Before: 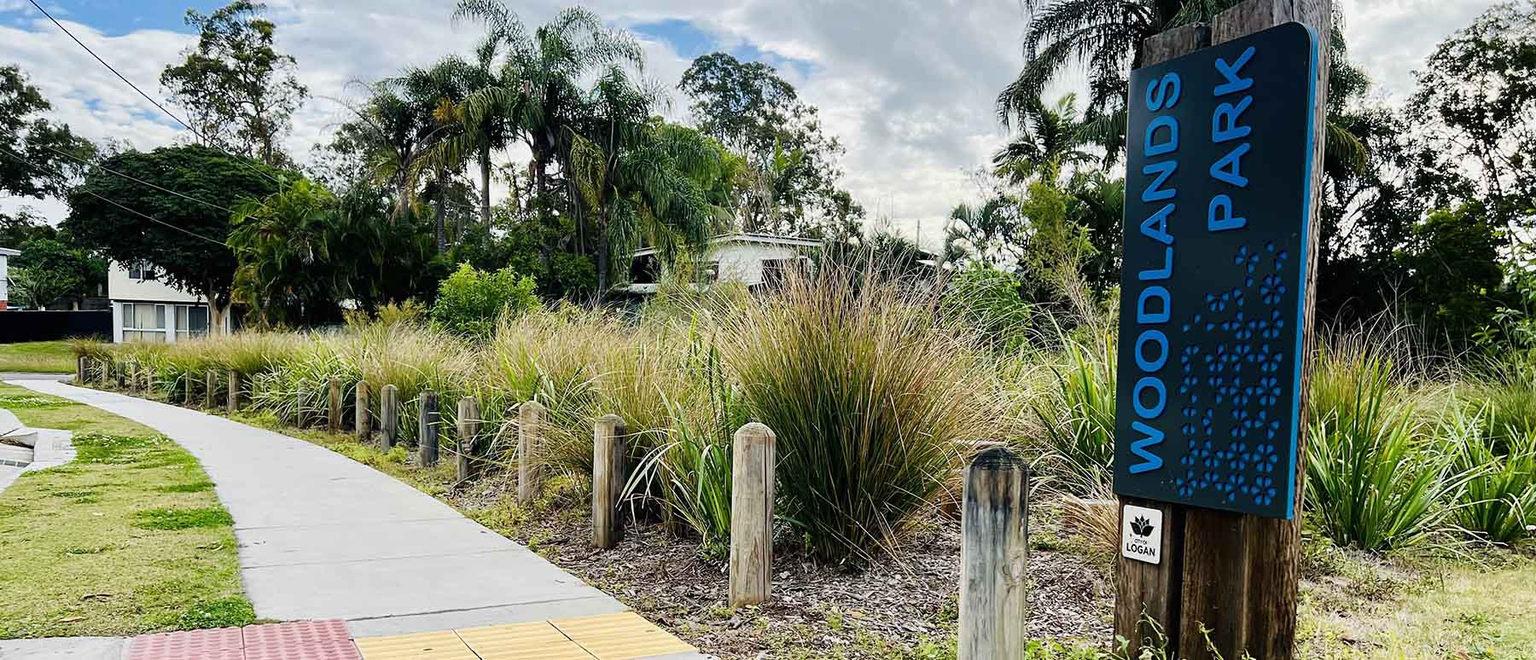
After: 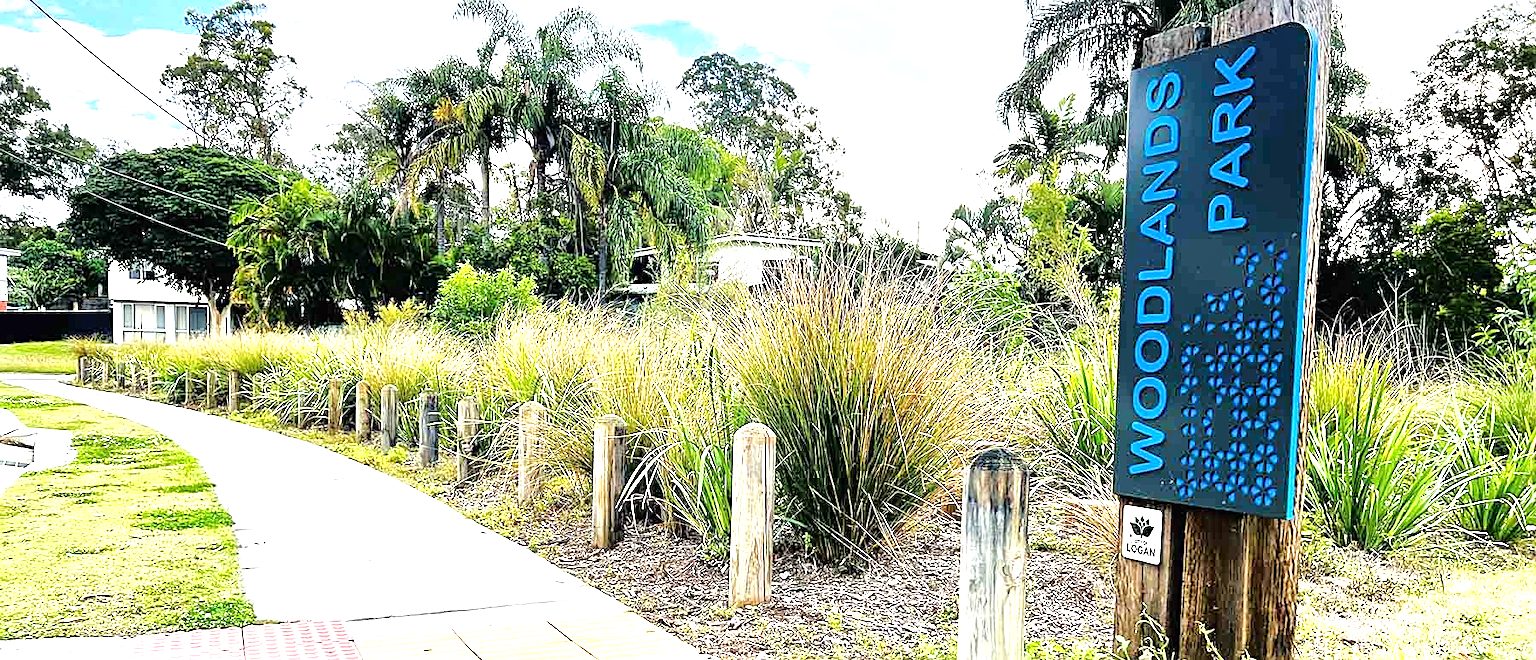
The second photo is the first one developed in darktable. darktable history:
sharpen: on, module defaults
exposure: exposure 0.376 EV, compensate highlight preservation false
tone equalizer: -7 EV 0.15 EV, -6 EV 0.6 EV, -5 EV 1.15 EV, -4 EV 1.33 EV, -3 EV 1.15 EV, -2 EV 0.6 EV, -1 EV 0.15 EV, mask exposure compensation -0.5 EV
levels: levels [0, 0.394, 0.787]
